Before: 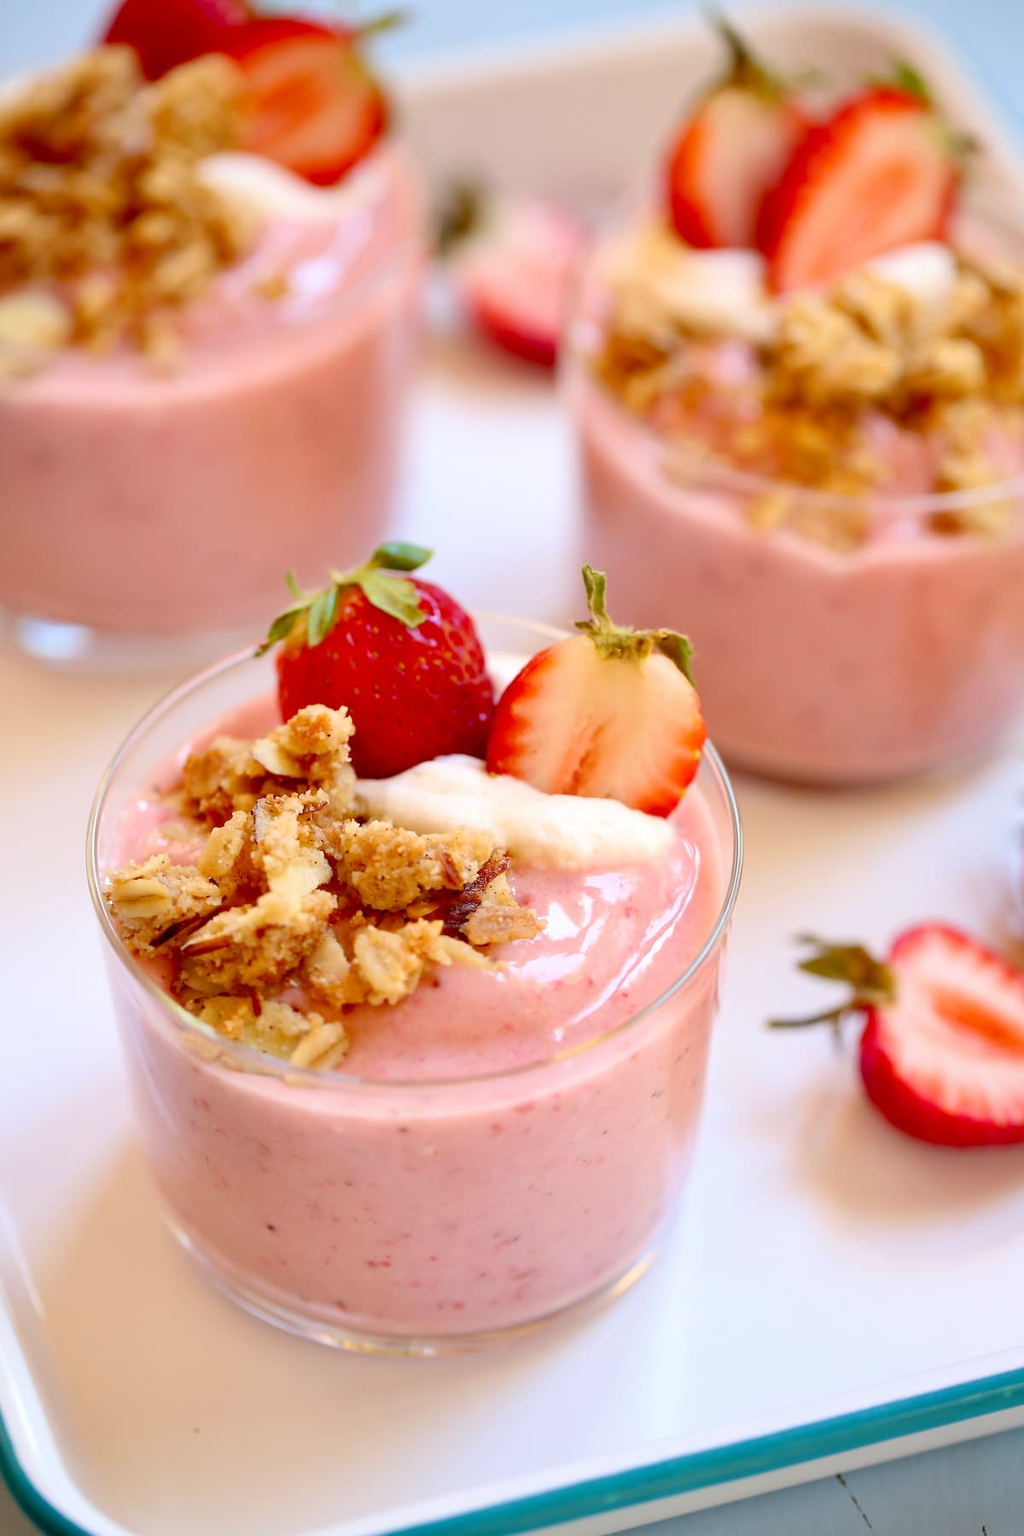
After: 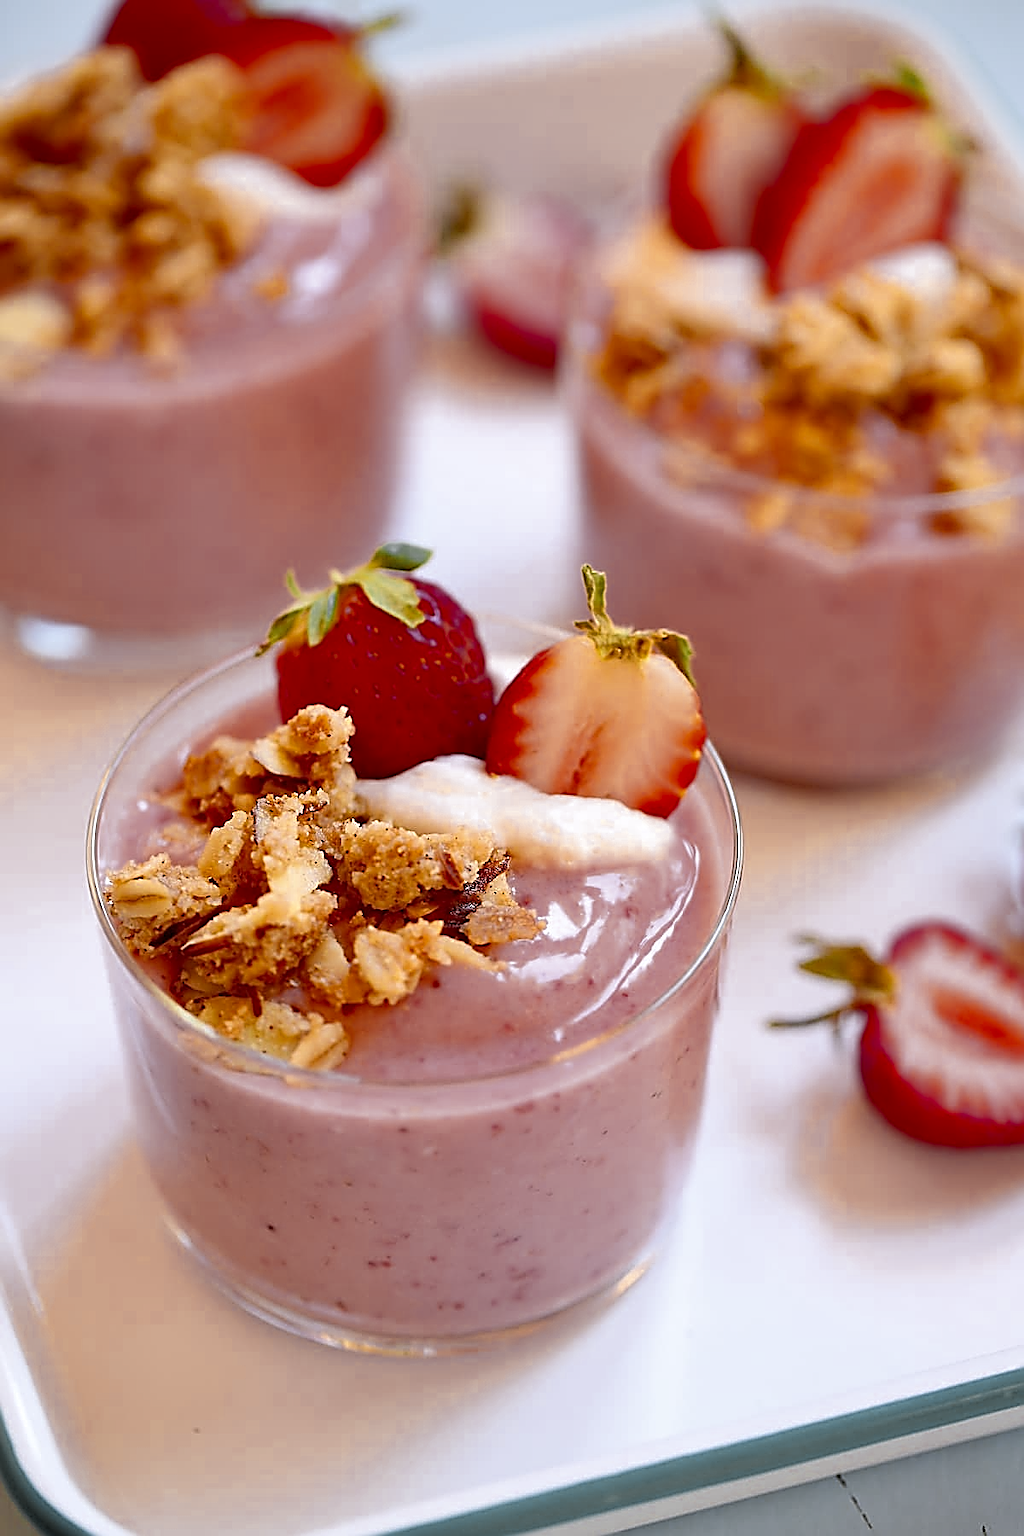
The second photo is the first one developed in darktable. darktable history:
white balance: red 1.009, blue 1.027
color zones: curves: ch0 [(0.035, 0.242) (0.25, 0.5) (0.384, 0.214) (0.488, 0.255) (0.75, 0.5)]; ch1 [(0.063, 0.379) (0.25, 0.5) (0.354, 0.201) (0.489, 0.085) (0.729, 0.271)]; ch2 [(0.25, 0.5) (0.38, 0.517) (0.442, 0.51) (0.735, 0.456)]
sharpen: amount 2
